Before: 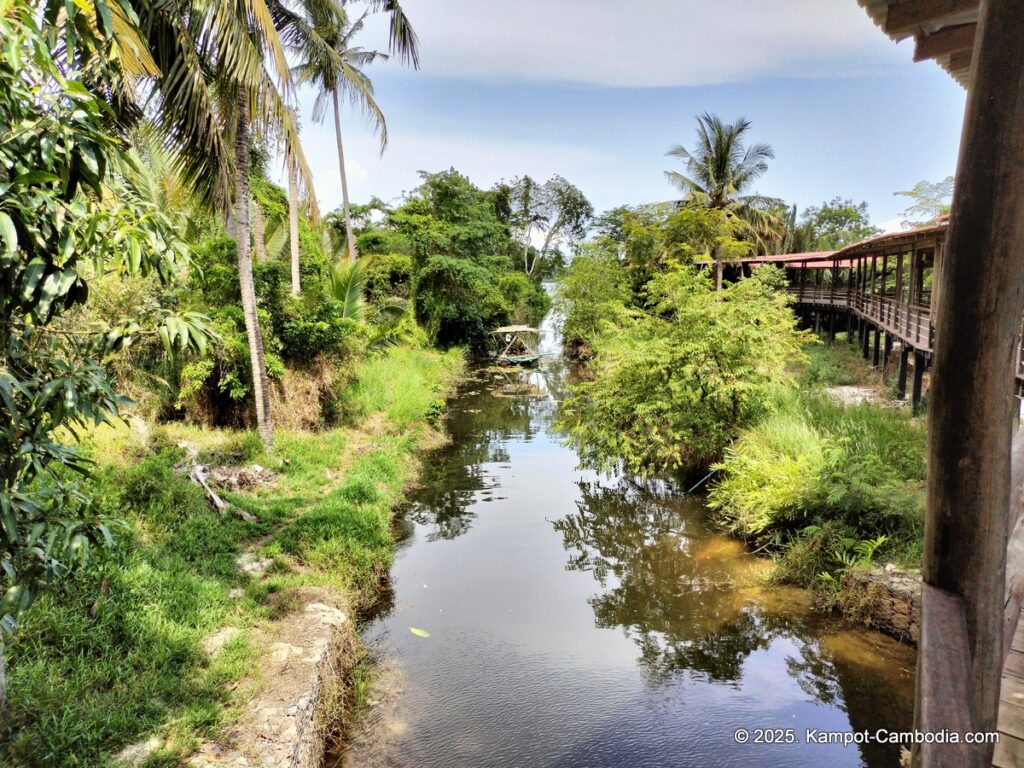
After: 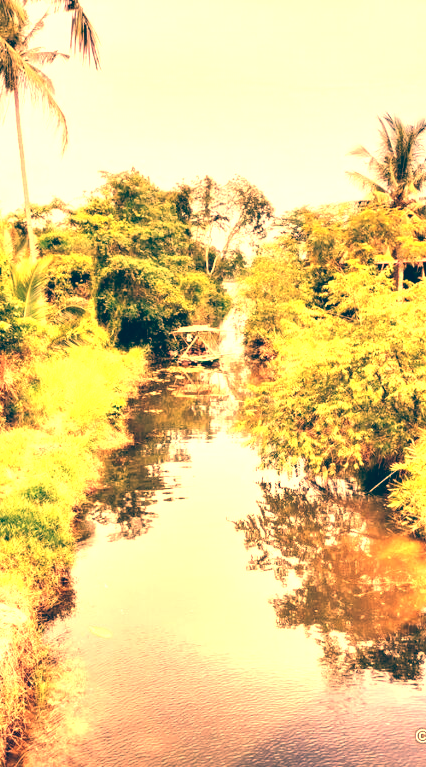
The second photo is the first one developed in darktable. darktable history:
color balance: lift [1.006, 0.985, 1.002, 1.015], gamma [1, 0.953, 1.008, 1.047], gain [1.076, 1.13, 1.004, 0.87]
white balance: red 1.467, blue 0.684
exposure: black level correction 0, exposure 1.1 EV, compensate highlight preservation false
crop: left 31.229%, right 27.105%
